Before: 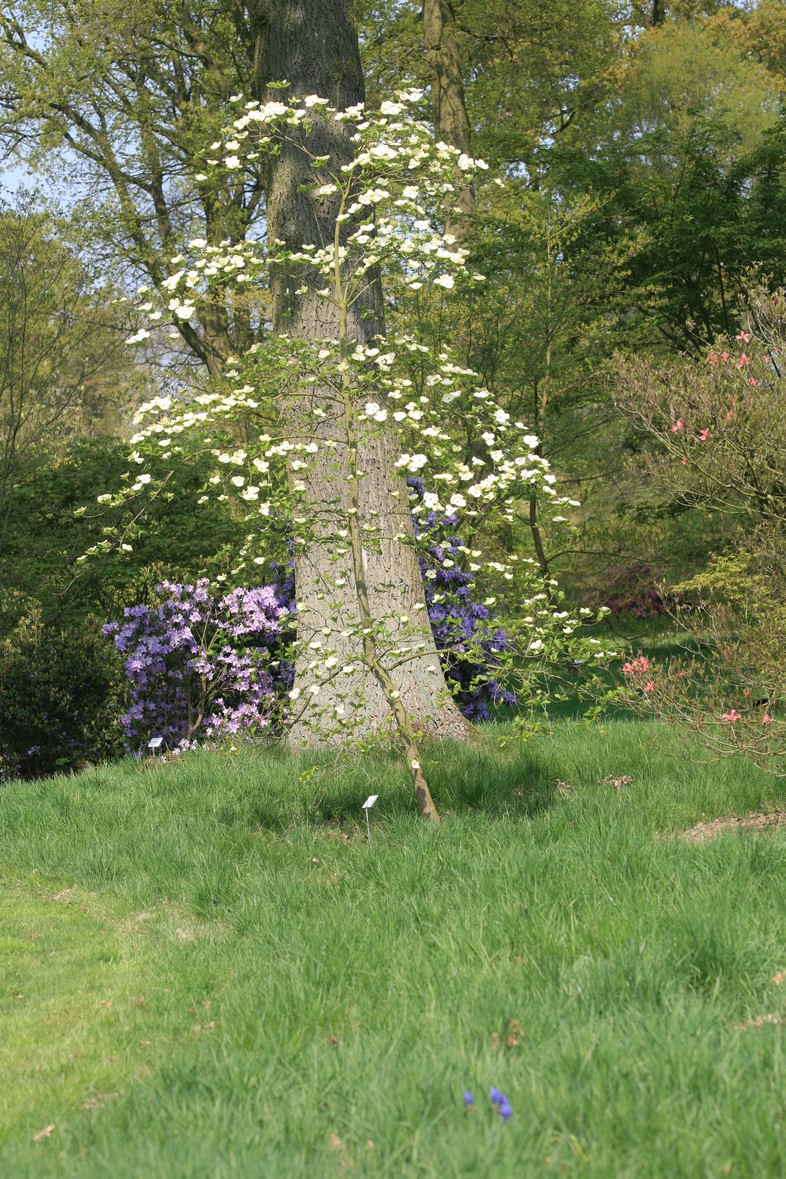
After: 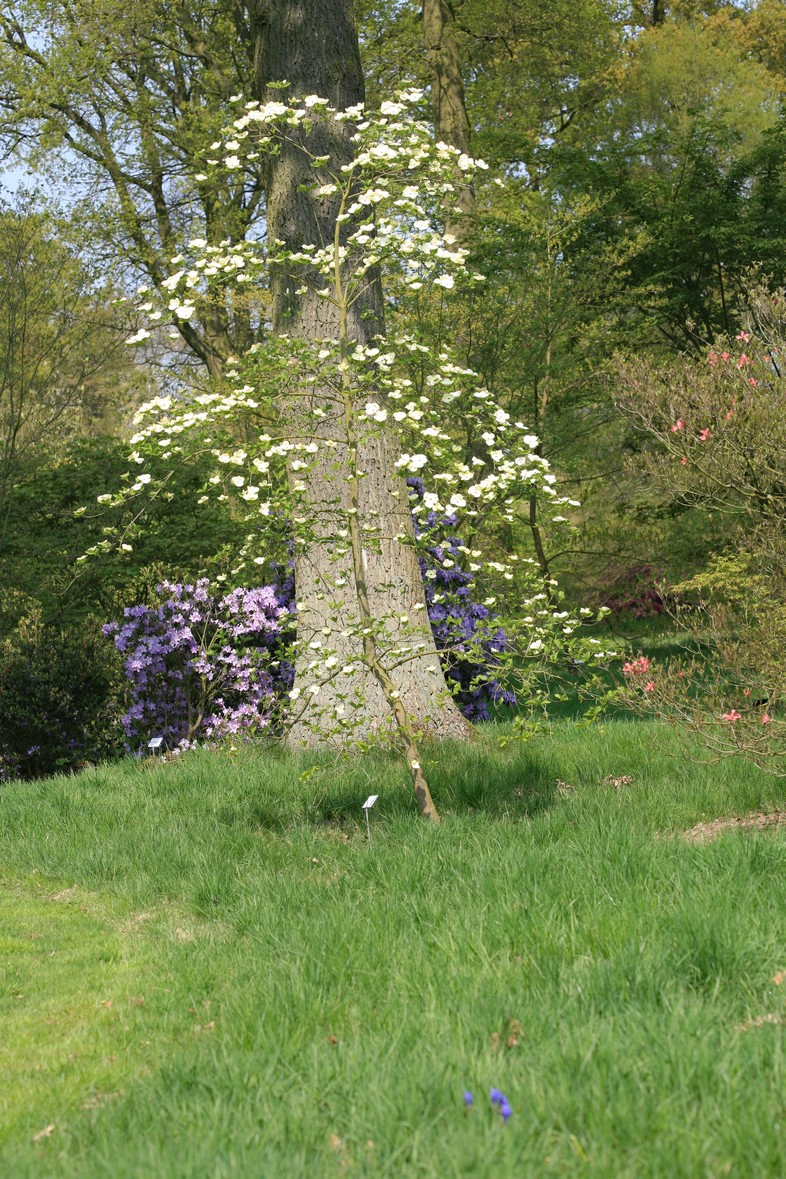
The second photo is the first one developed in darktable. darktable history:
haze removal: strength 0.28, distance 0.245, adaptive false
